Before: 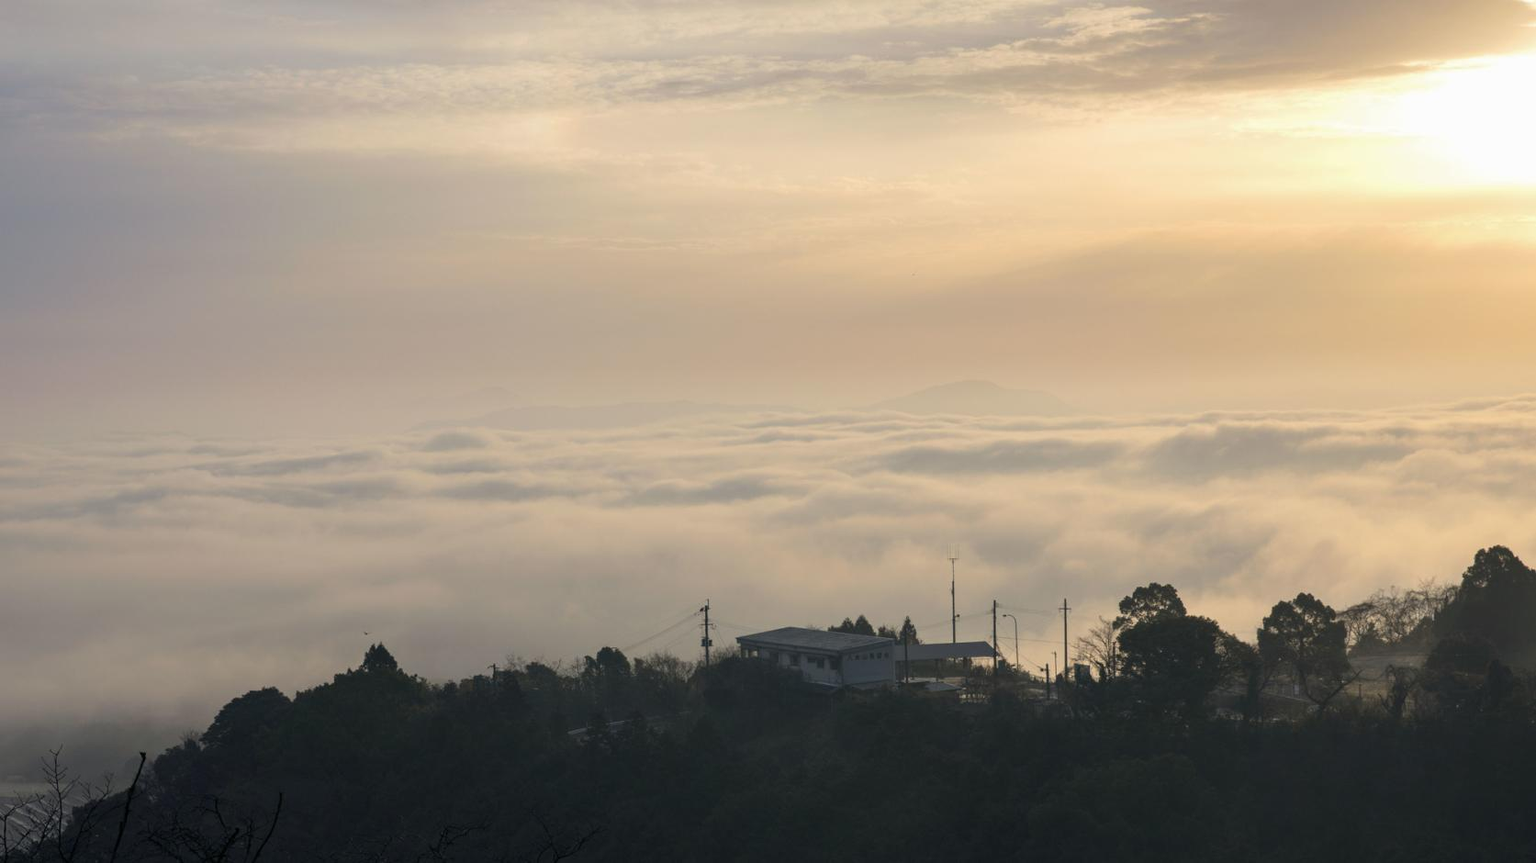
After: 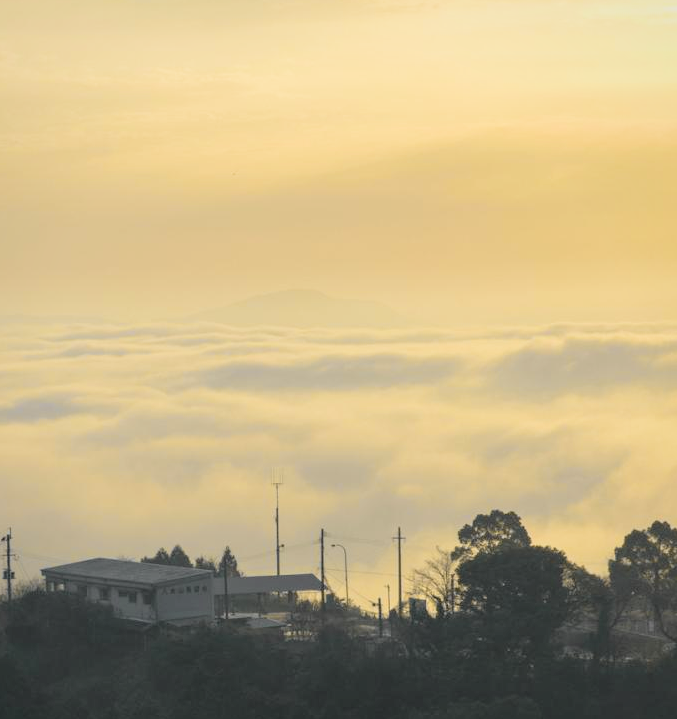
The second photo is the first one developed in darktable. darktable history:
vignetting: fall-off radius 93.4%, brightness -0.239, saturation 0.138, unbound false
crop: left 45.498%, top 13.352%, right 13.981%, bottom 10.085%
velvia: strength 44.38%
contrast brightness saturation: contrast -0.138, brightness 0.045, saturation -0.138
tone curve: curves: ch0 [(0, 0.013) (0.129, 0.1) (0.327, 0.382) (0.489, 0.573) (0.66, 0.748) (0.858, 0.926) (1, 0.977)]; ch1 [(0, 0) (0.353, 0.344) (0.45, 0.46) (0.498, 0.498) (0.521, 0.512) (0.563, 0.559) (0.592, 0.585) (0.647, 0.68) (1, 1)]; ch2 [(0, 0) (0.333, 0.346) (0.375, 0.375) (0.427, 0.44) (0.476, 0.492) (0.511, 0.508) (0.528, 0.533) (0.579, 0.61) (0.612, 0.644) (0.66, 0.715) (1, 1)], color space Lab, independent channels, preserve colors none
